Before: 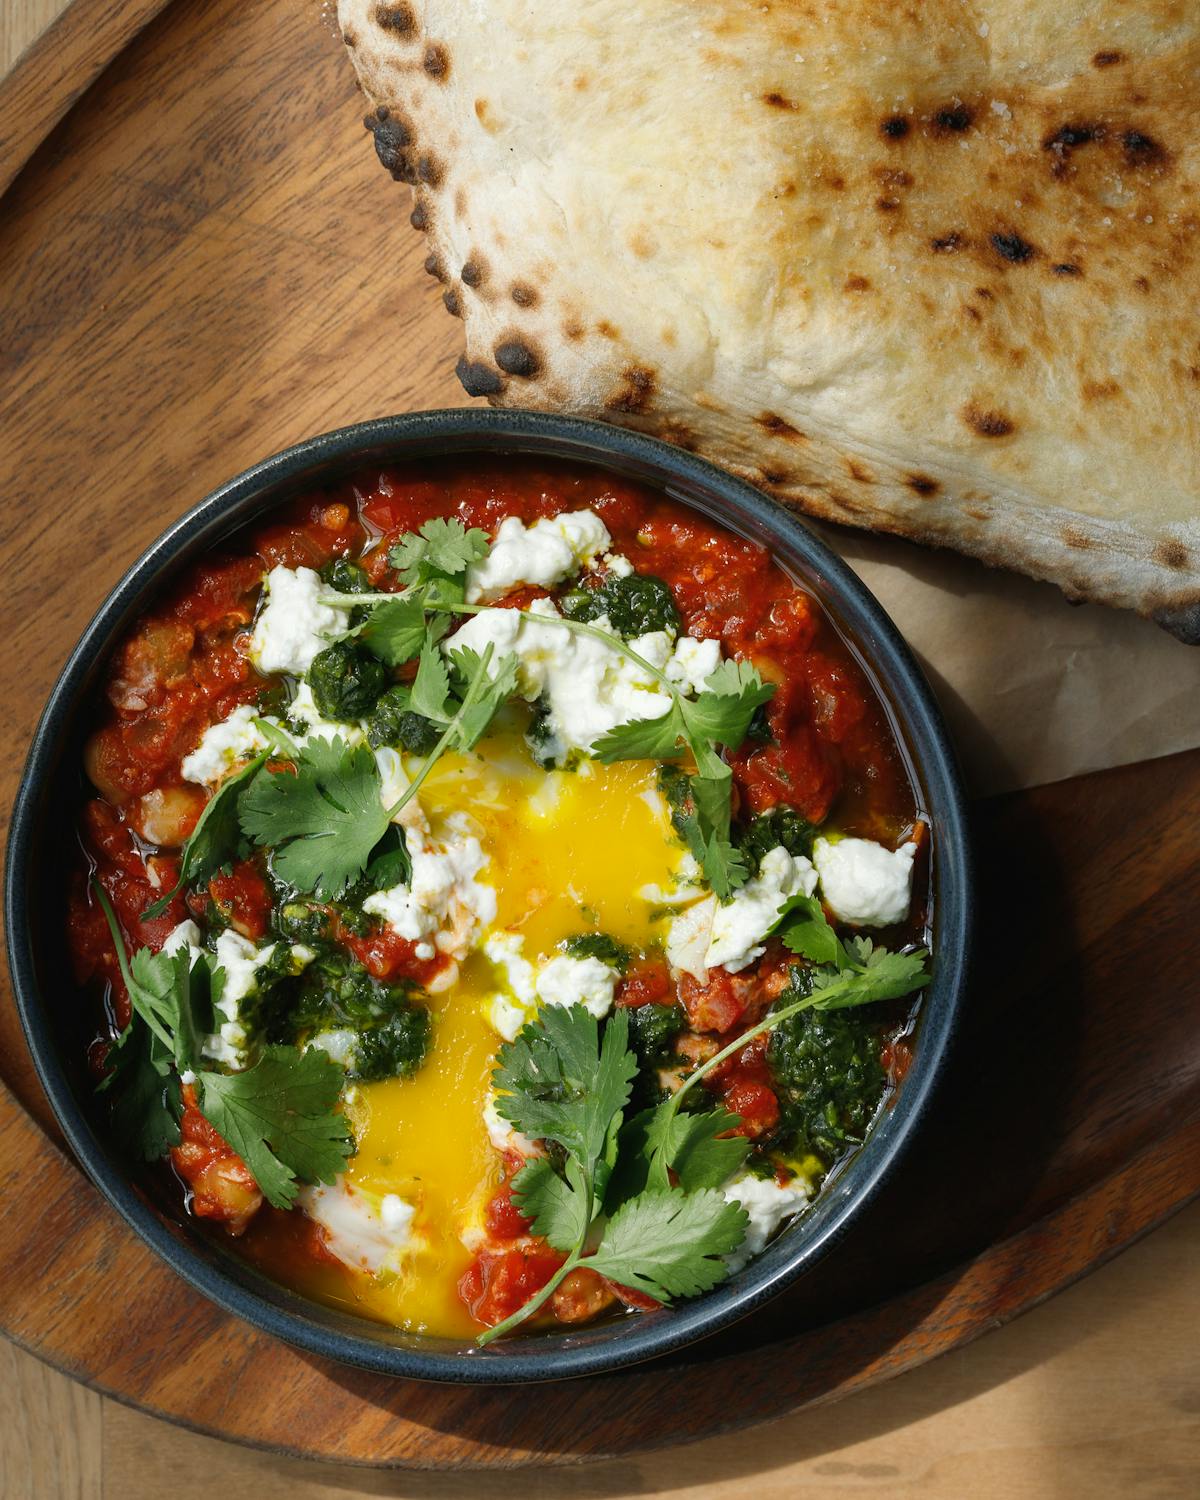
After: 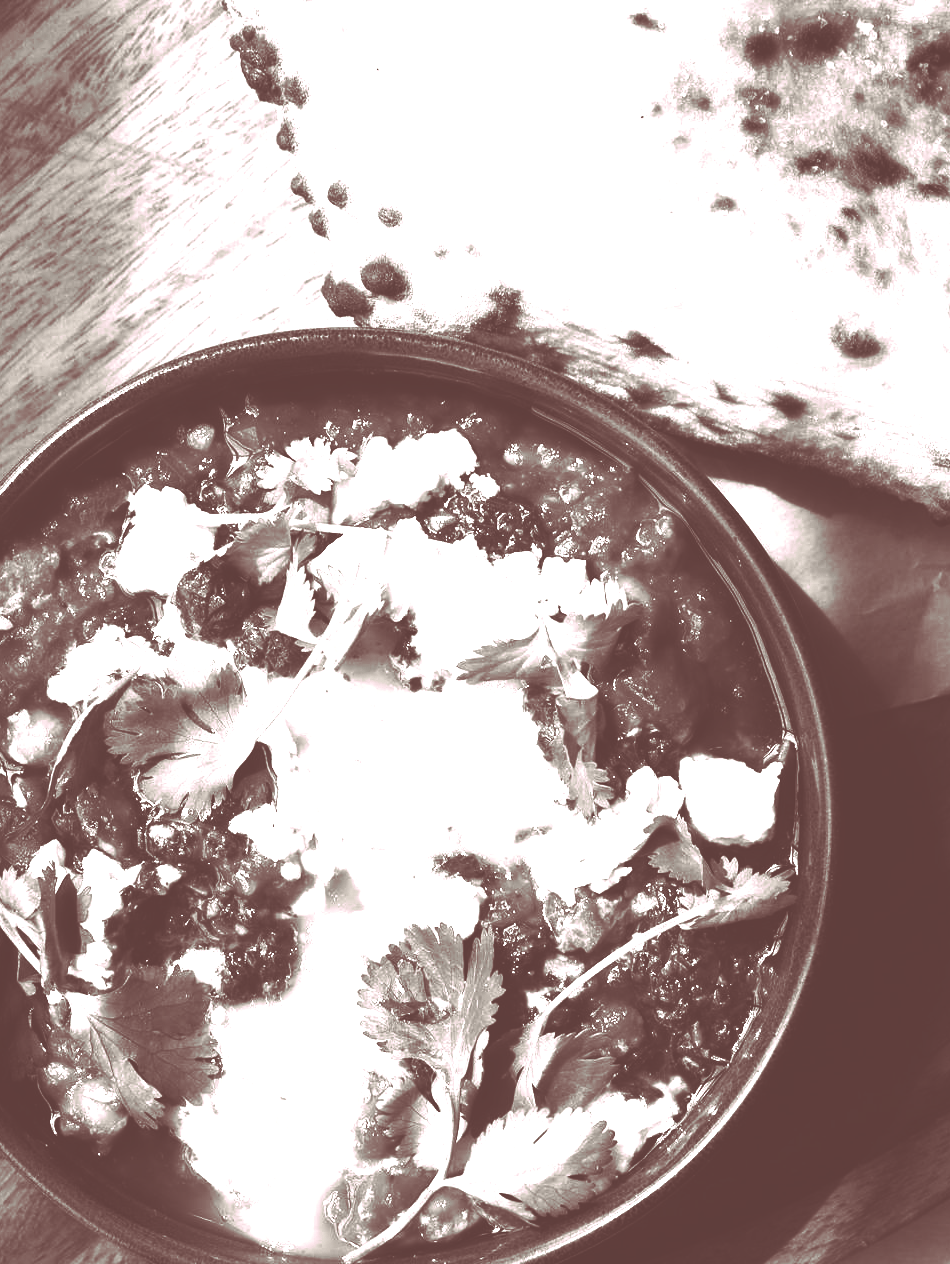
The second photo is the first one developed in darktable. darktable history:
crop: left 11.225%, top 5.381%, right 9.565%, bottom 10.314%
colorize: hue 34.49°, saturation 35.33%, source mix 100%, lightness 55%, version 1
split-toning: highlights › hue 298.8°, highlights › saturation 0.73, compress 41.76%
contrast brightness saturation: contrast 0.5, saturation -0.1
